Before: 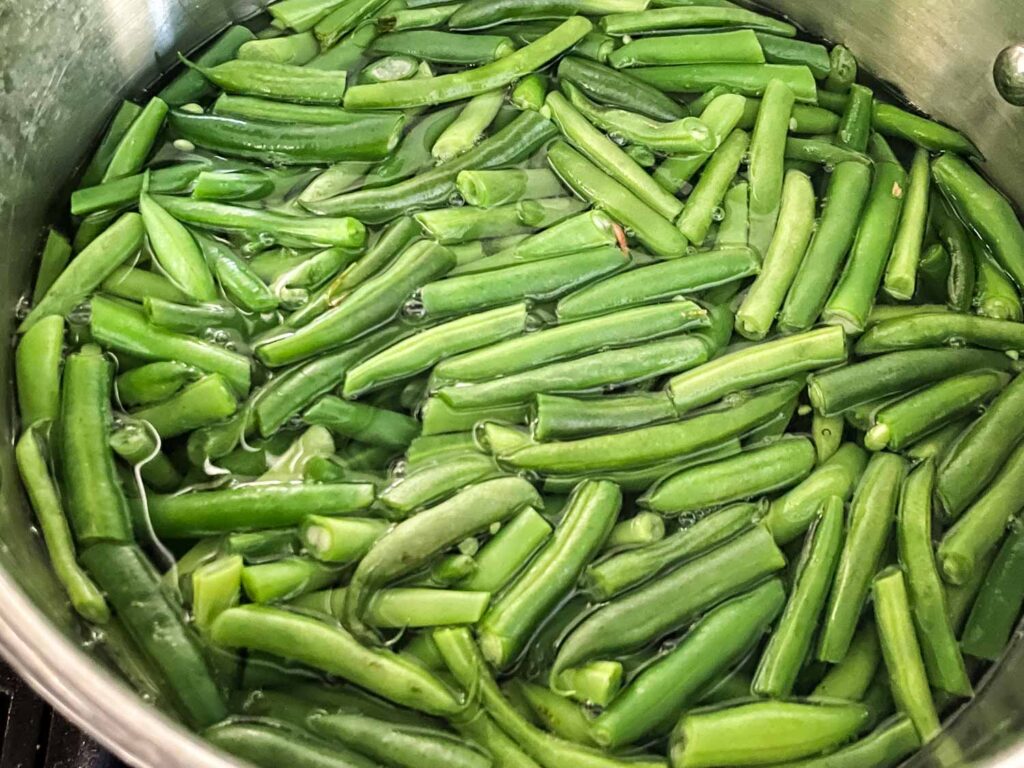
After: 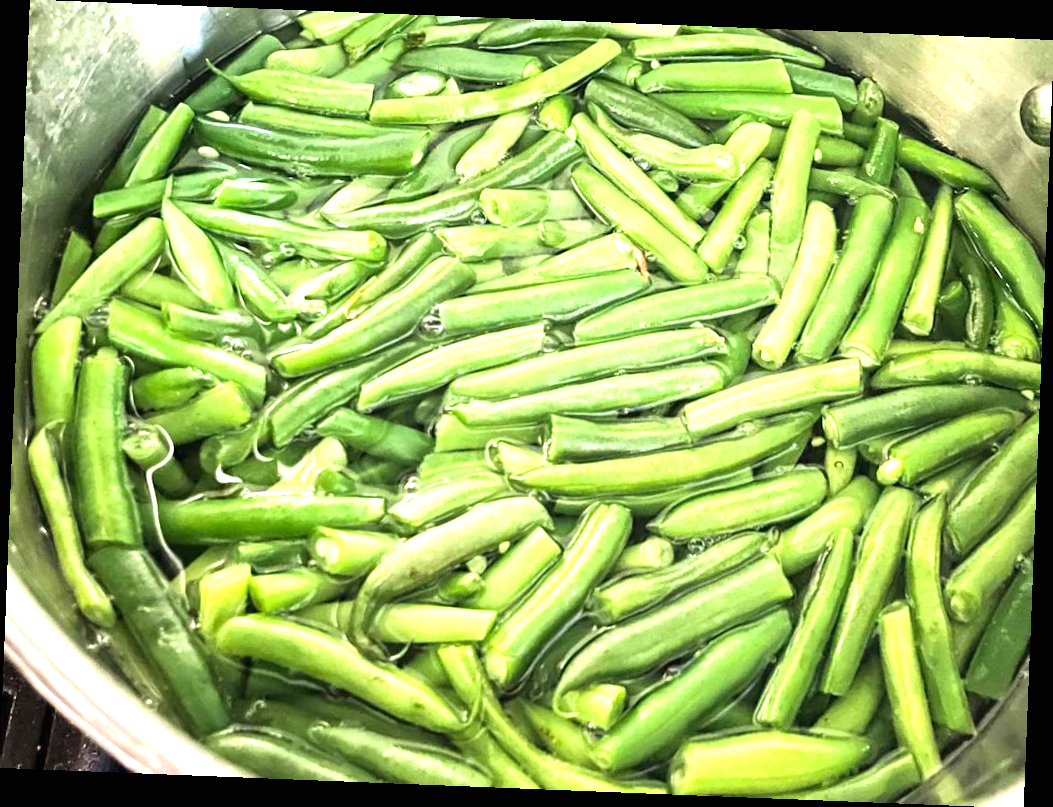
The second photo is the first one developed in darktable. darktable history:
exposure: black level correction 0, exposure 1.2 EV, compensate highlight preservation false
rotate and perspective: rotation 2.27°, automatic cropping off
